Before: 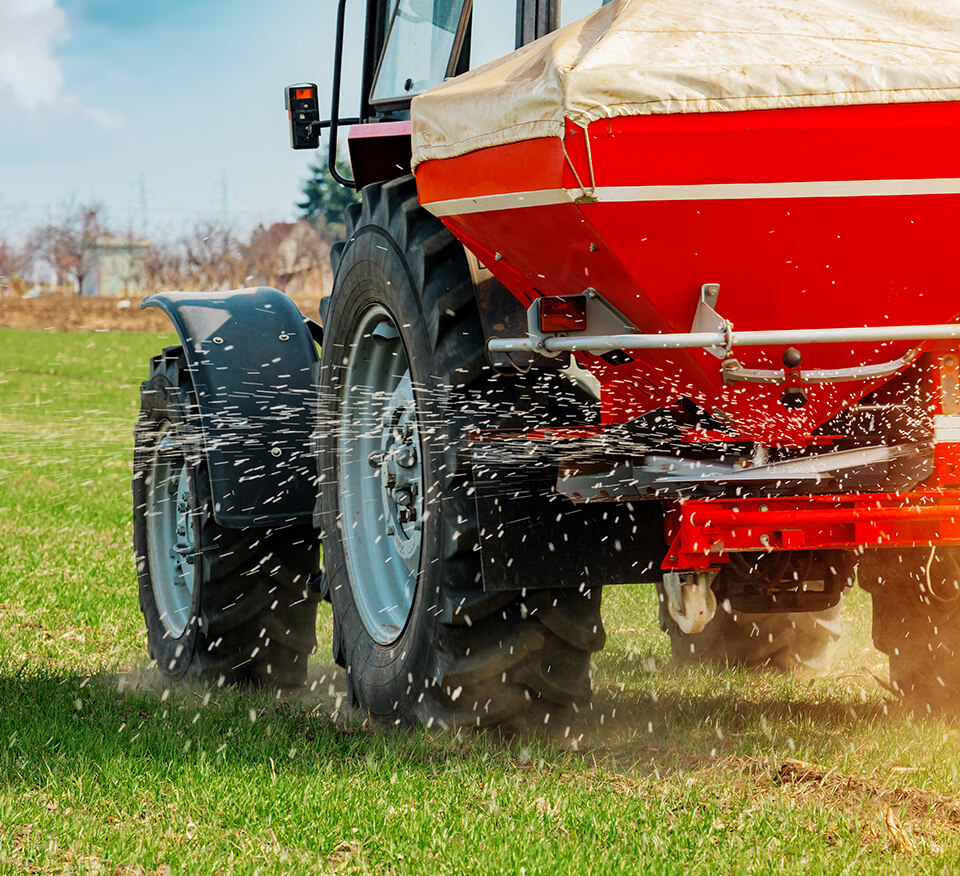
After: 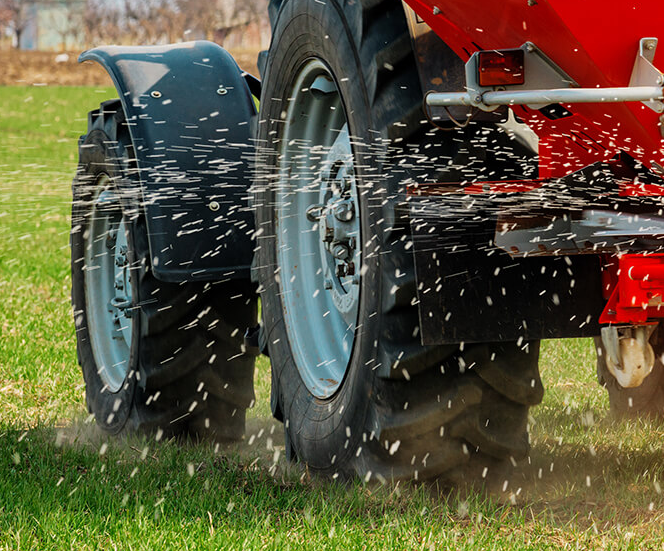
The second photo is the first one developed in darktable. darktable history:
crop: left 6.531%, top 28.158%, right 24.22%, bottom 8.941%
